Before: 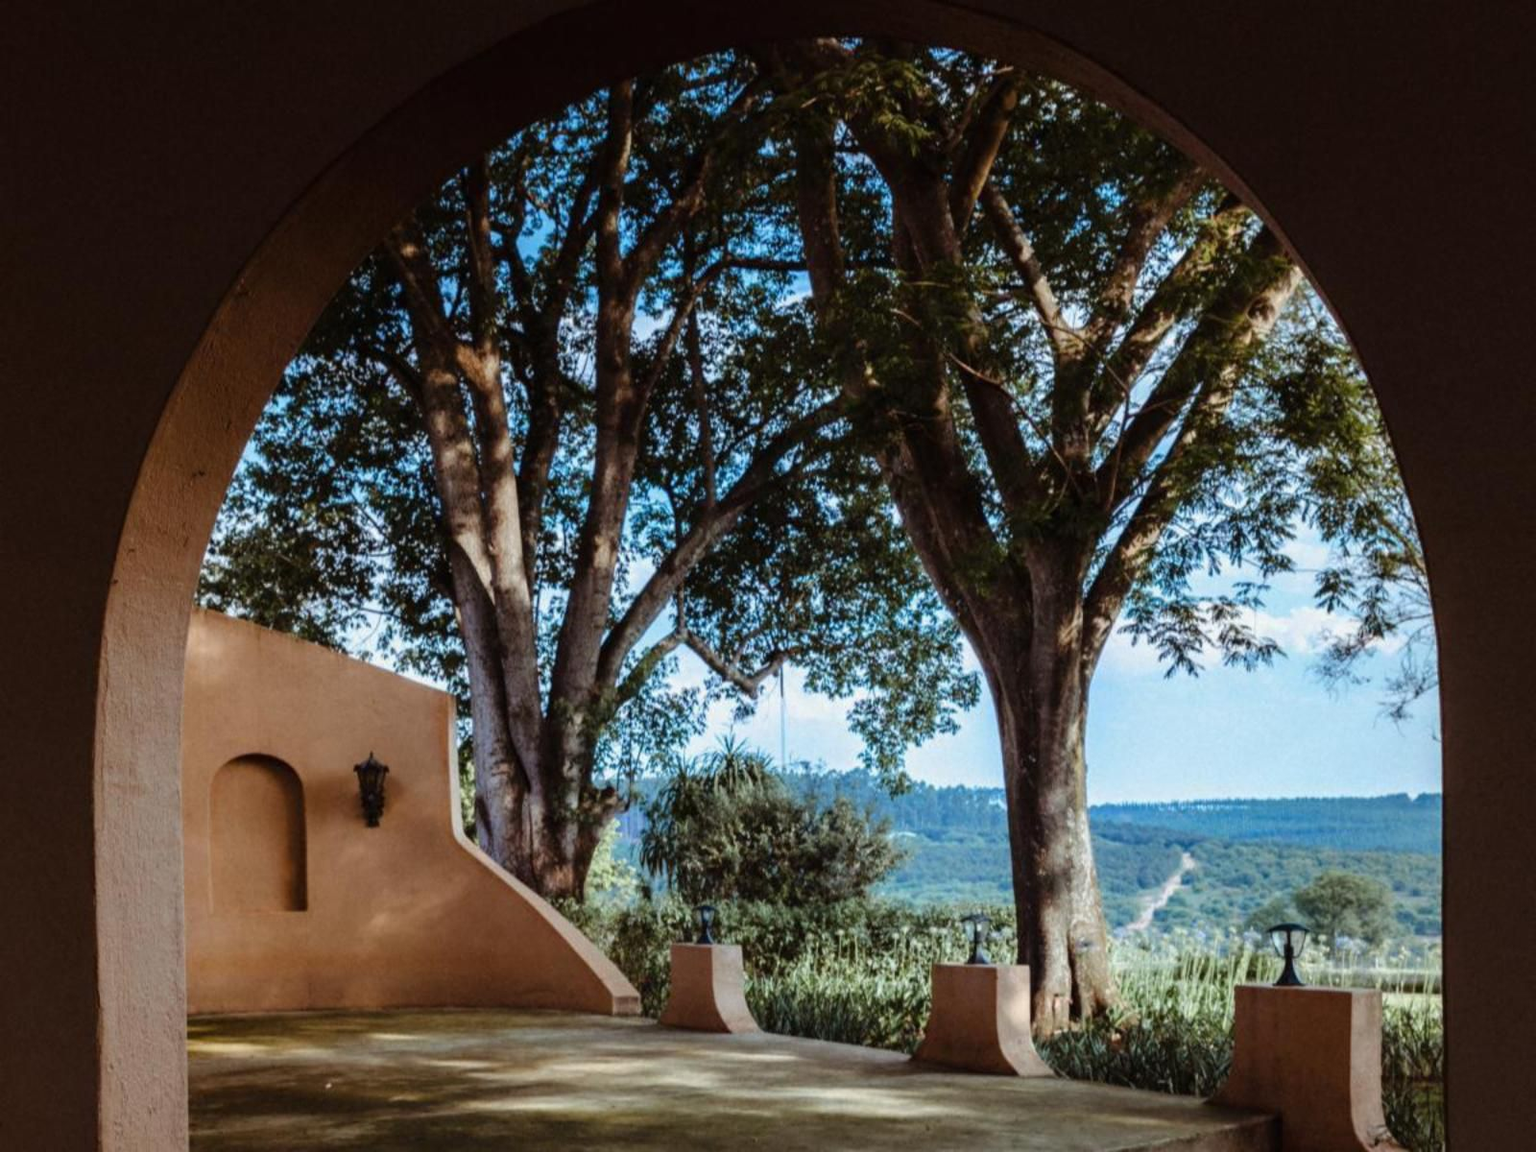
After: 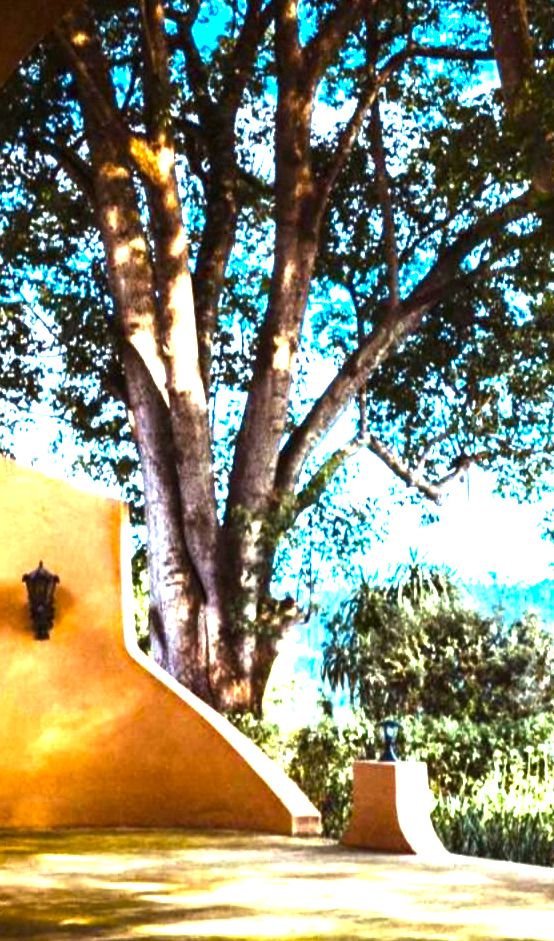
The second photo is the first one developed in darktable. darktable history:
color balance rgb: highlights gain › luminance 7.5%, highlights gain › chroma 1.958%, highlights gain › hue 93.31°, perceptual saturation grading › global saturation 30.784%, perceptual brilliance grading › global brilliance 34.642%, perceptual brilliance grading › highlights 50.756%, perceptual brilliance grading › mid-tones 58.901%, perceptual brilliance grading › shadows 34.674%, global vibrance 10.715%
crop and rotate: left 21.676%, top 18.556%, right 43.655%, bottom 2.981%
